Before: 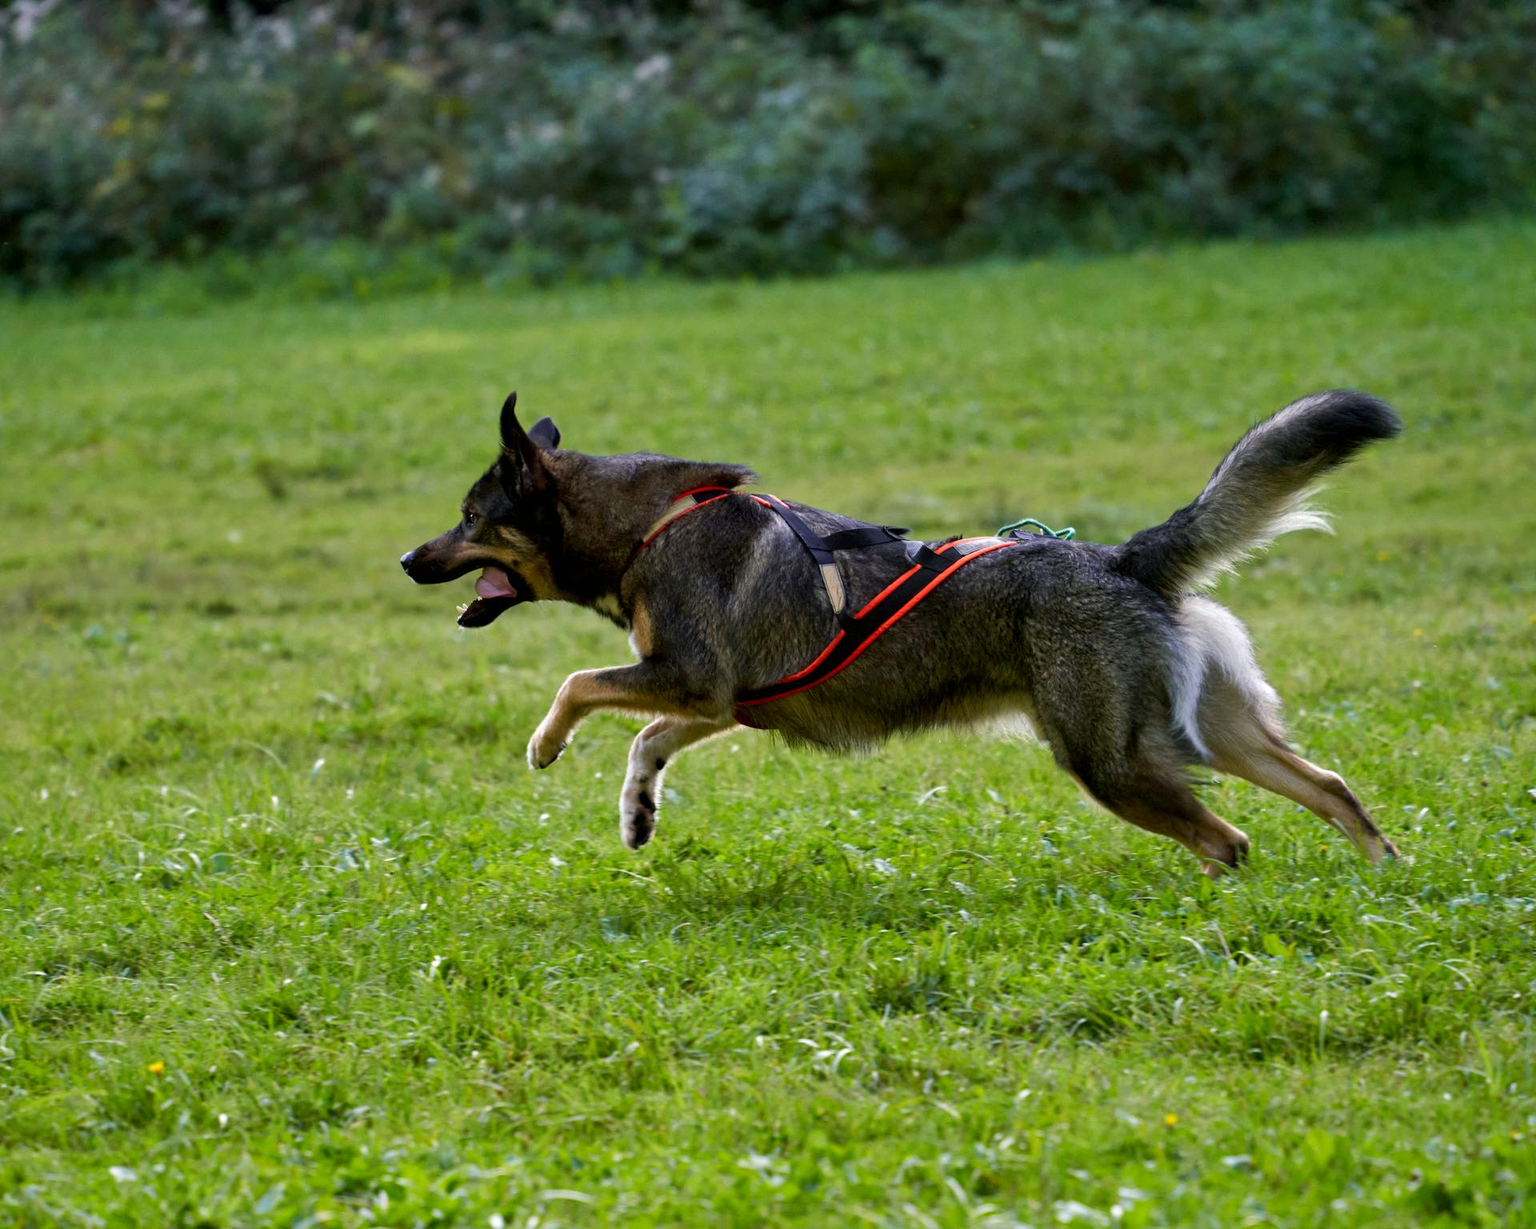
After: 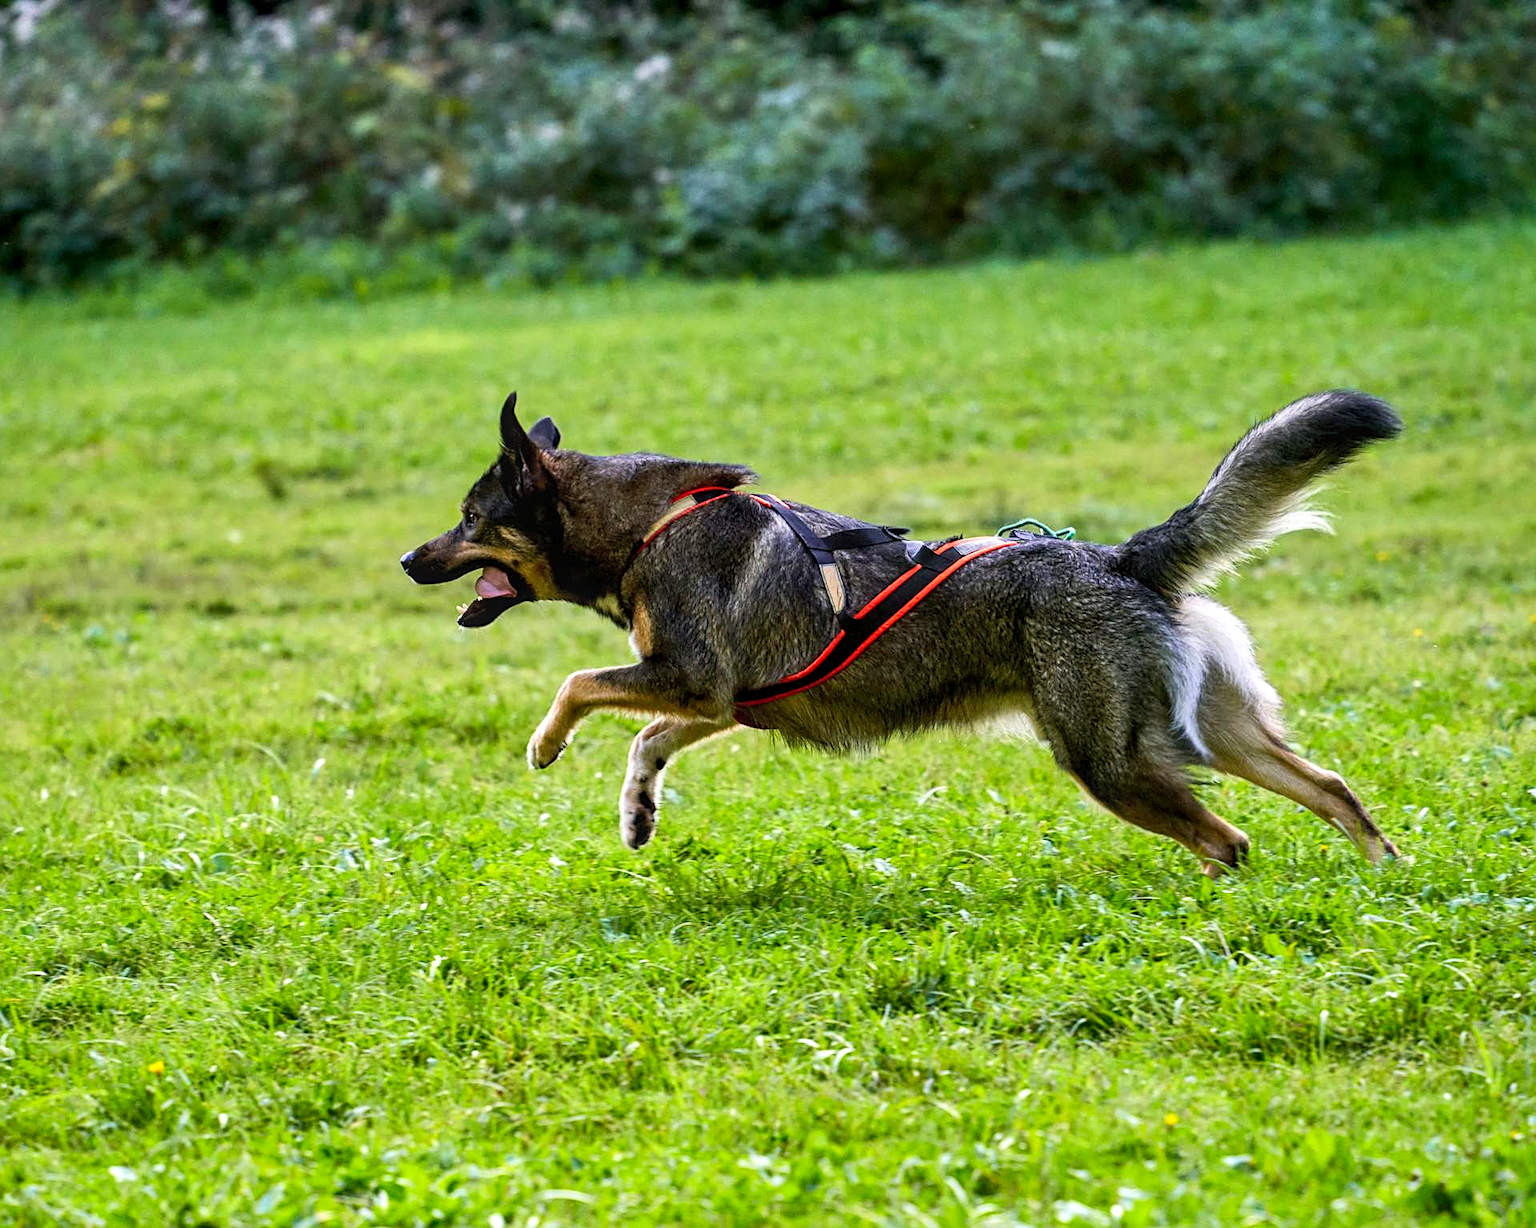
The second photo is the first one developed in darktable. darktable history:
sharpen: on, module defaults
exposure: exposure 0.202 EV, compensate highlight preservation false
local contrast: on, module defaults
contrast brightness saturation: contrast 0.203, brightness 0.159, saturation 0.223
